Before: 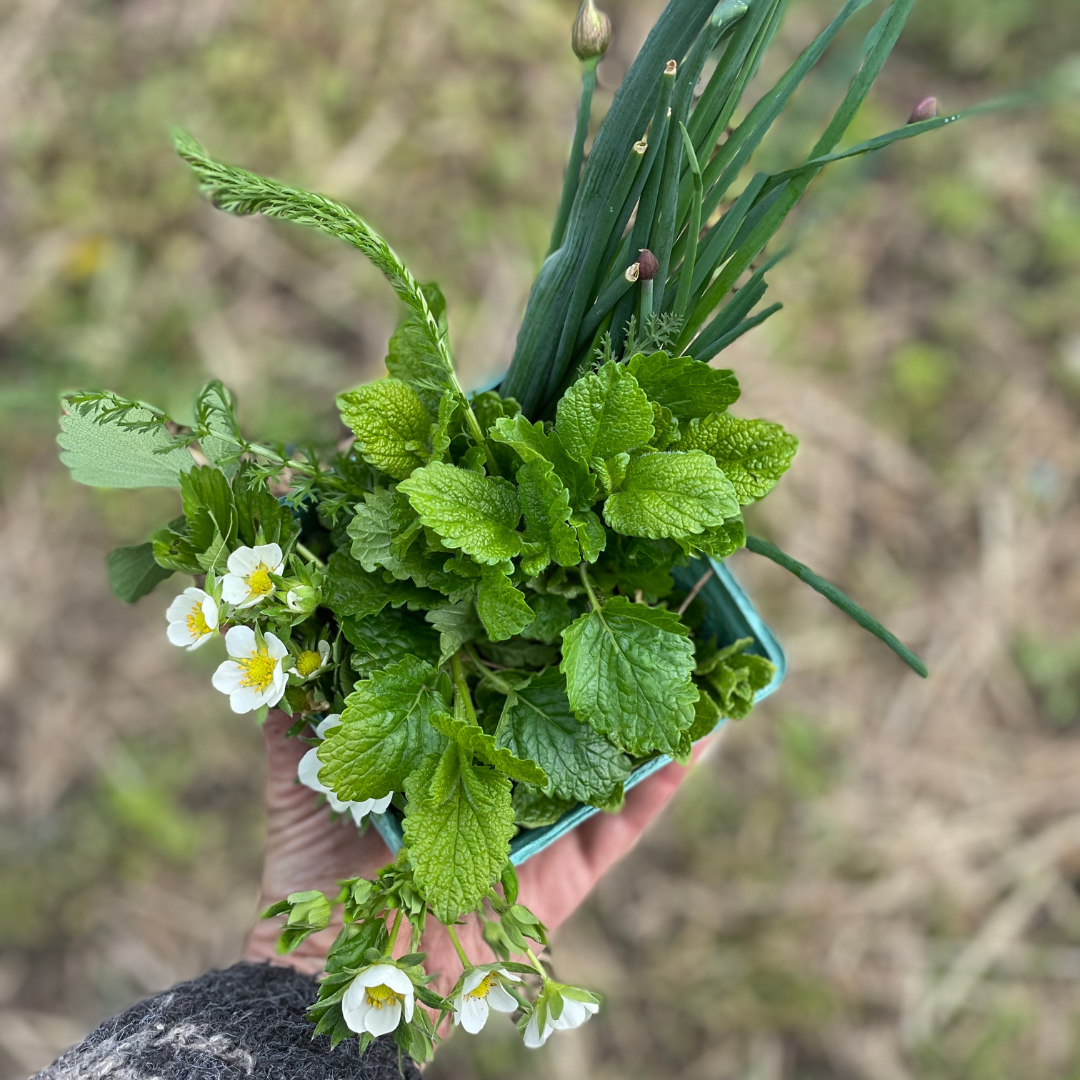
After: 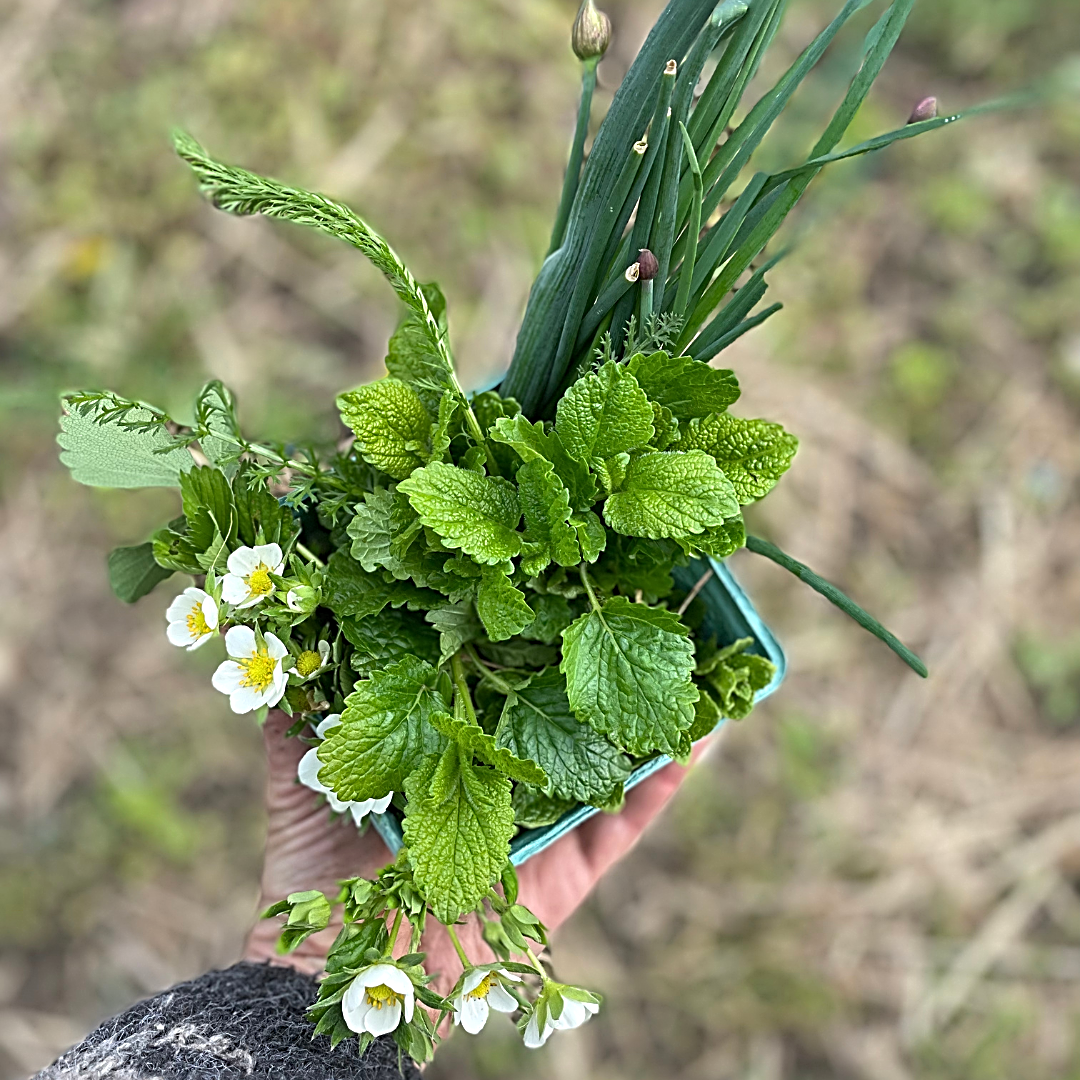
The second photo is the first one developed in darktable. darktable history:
sharpen: radius 2.817, amount 0.715
exposure: exposure 0.191 EV, compensate highlight preservation false
white balance: emerald 1
